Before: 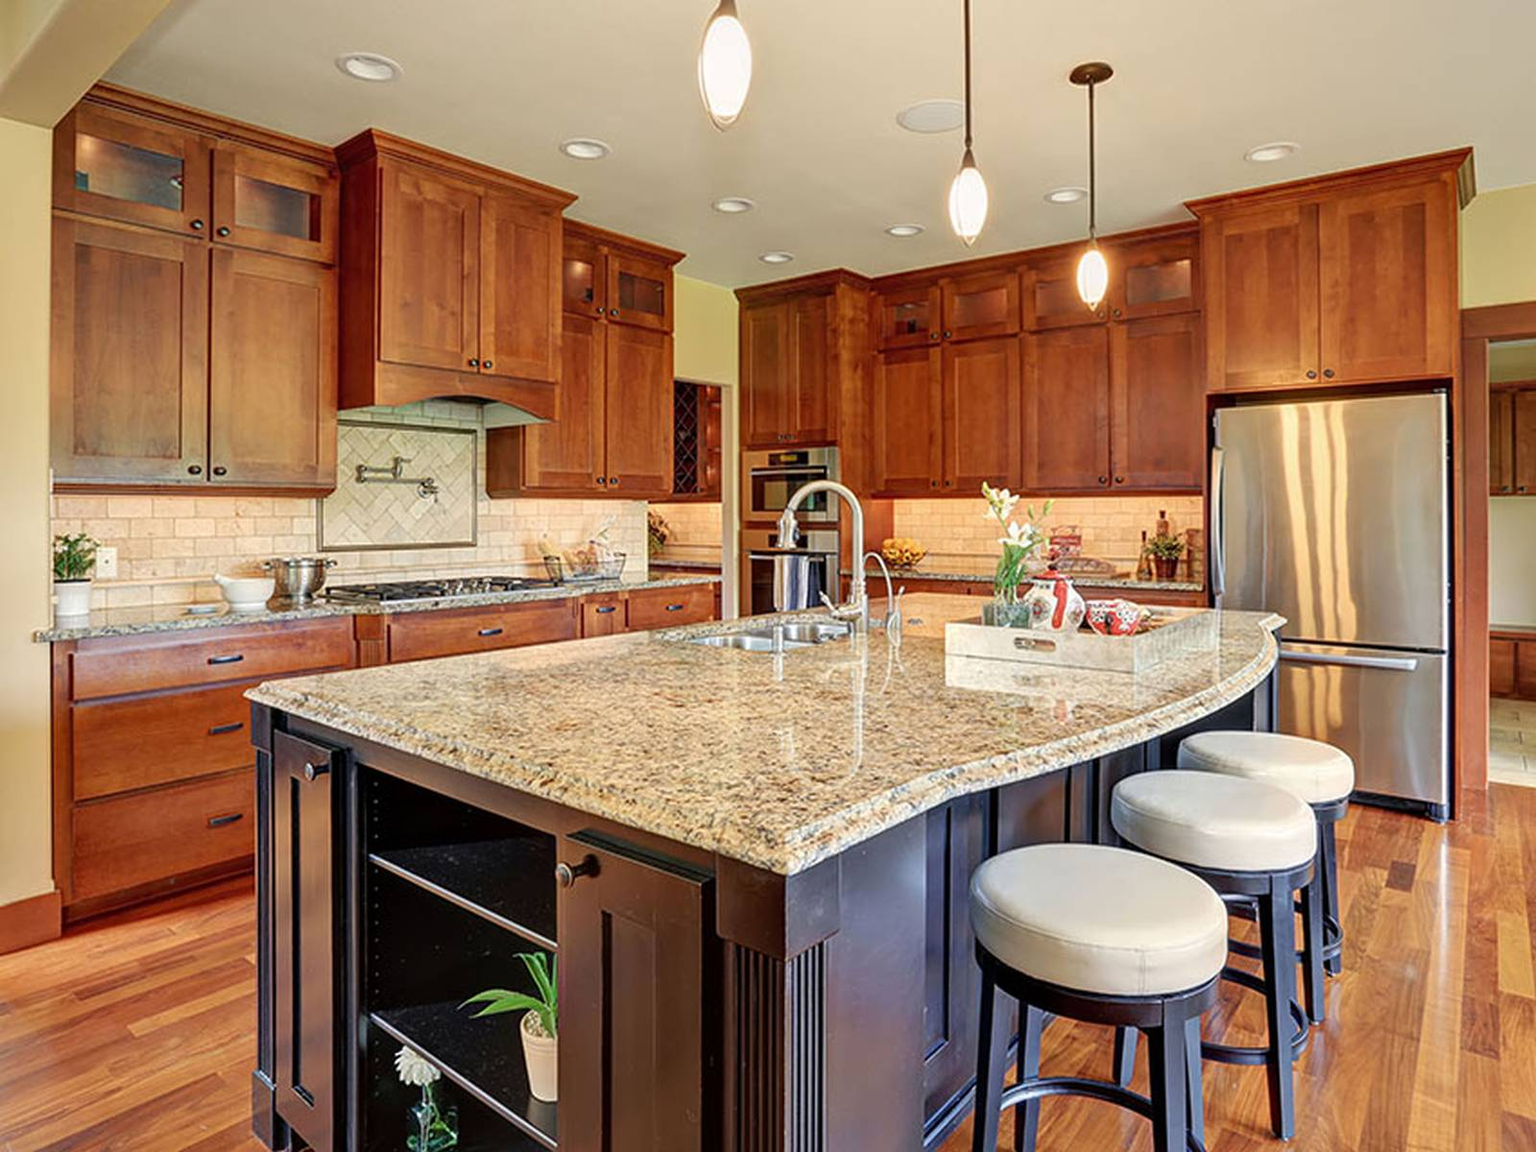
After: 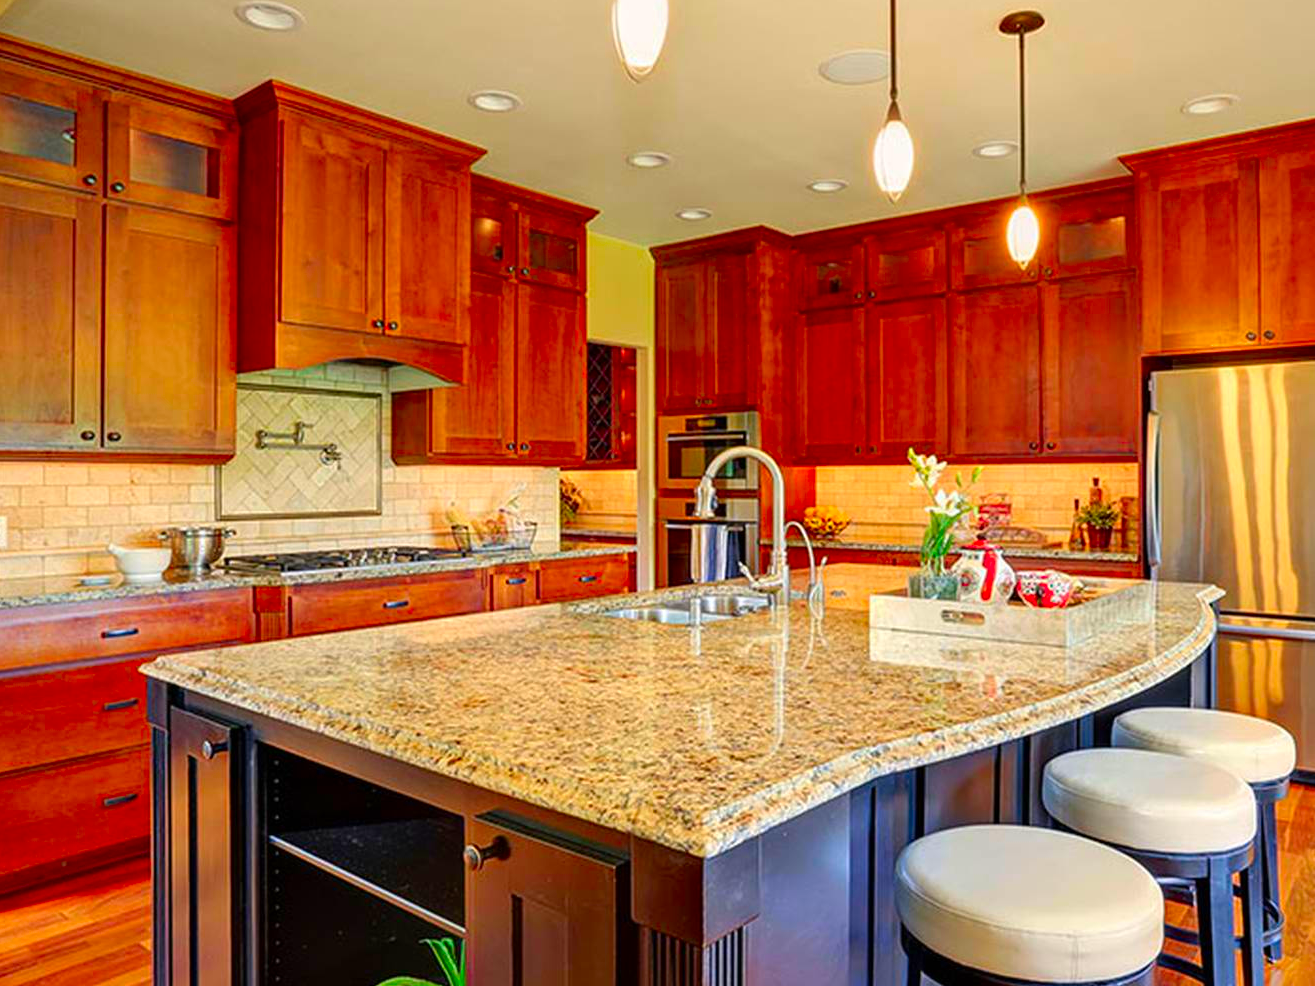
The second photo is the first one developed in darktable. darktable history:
crop and rotate: left 7.196%, top 4.574%, right 10.605%, bottom 13.178%
color correction: saturation 1.8
